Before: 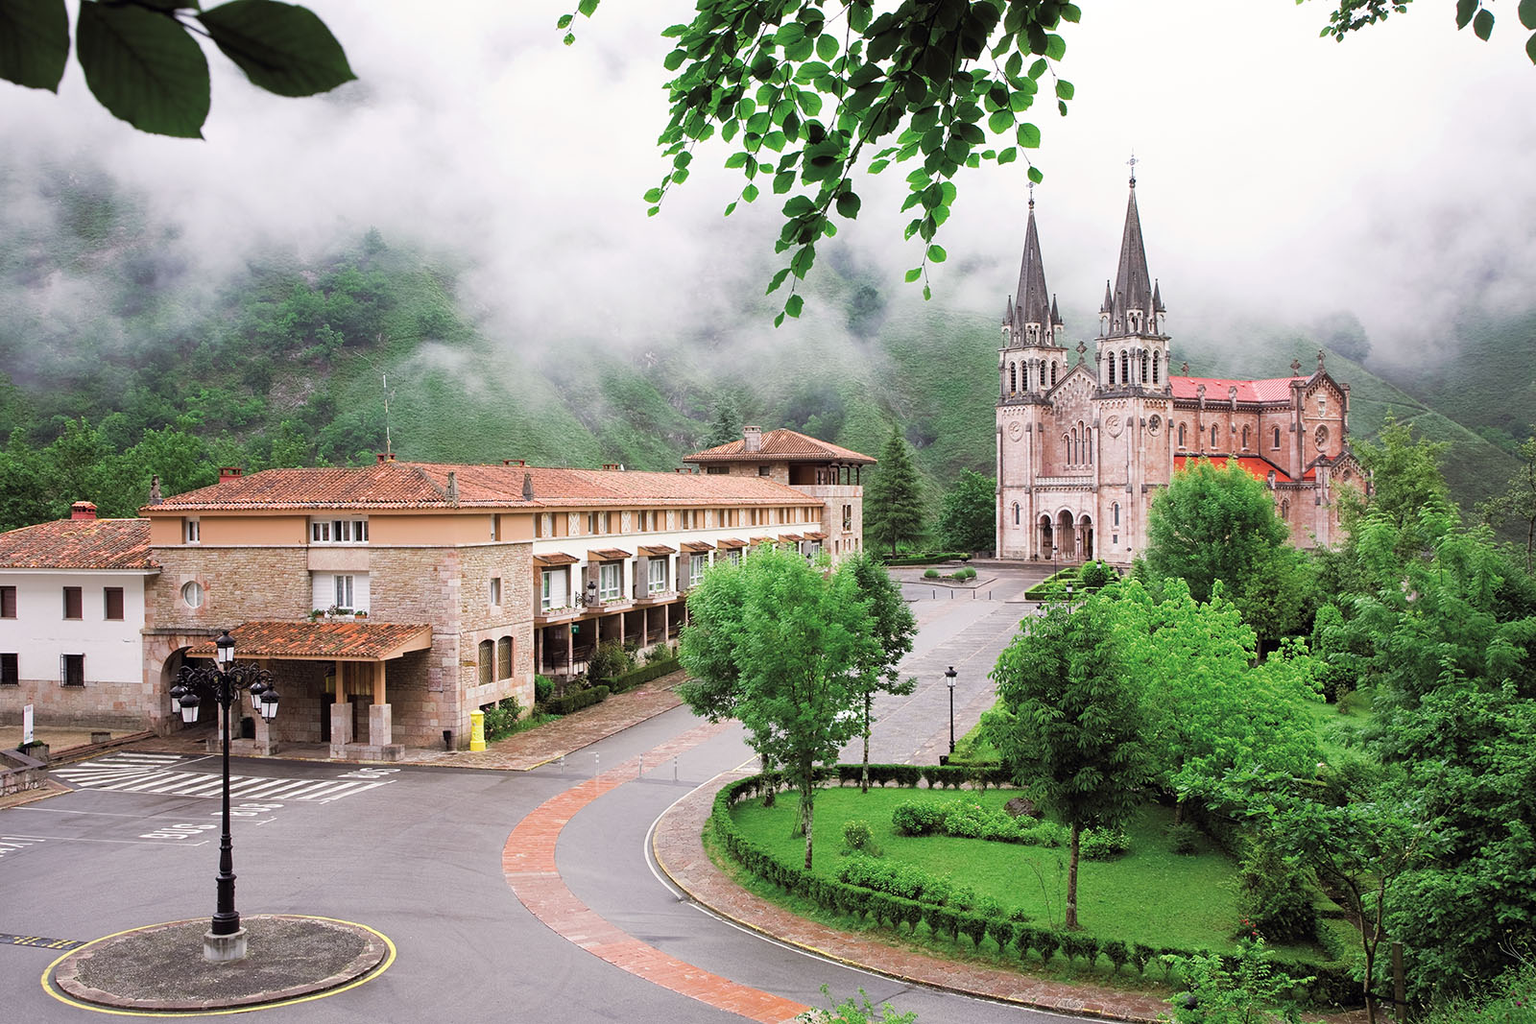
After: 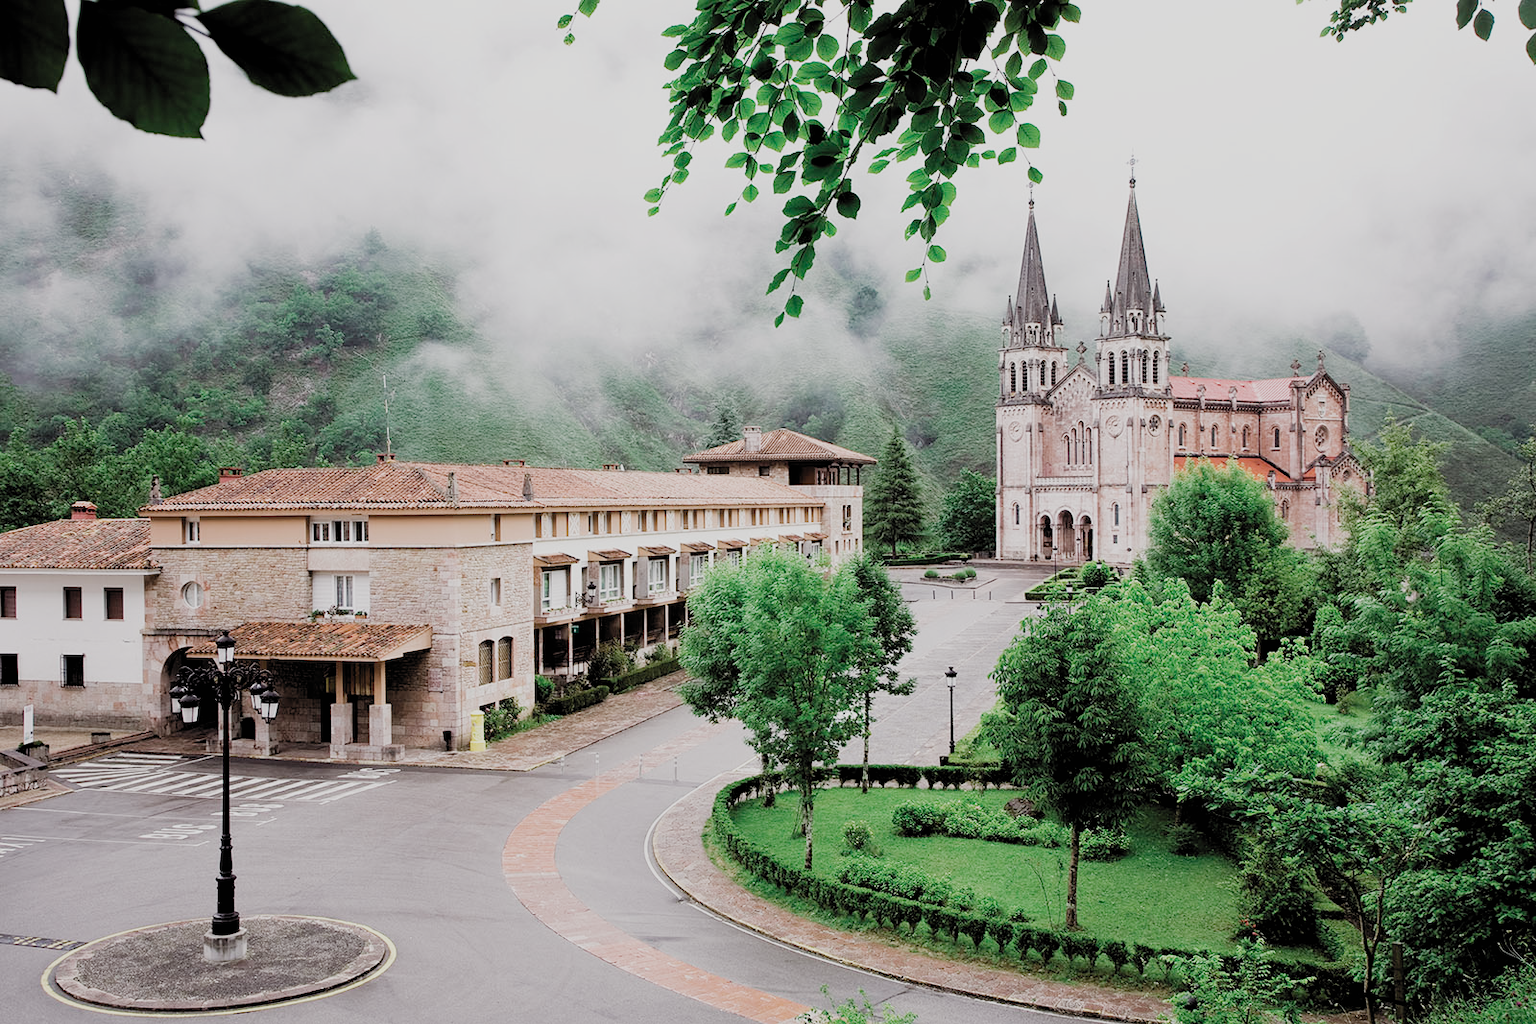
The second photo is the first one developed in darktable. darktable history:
filmic rgb: black relative exposure -5.01 EV, white relative exposure 3.97 EV, hardness 2.89, contrast 1.095, highlights saturation mix -21.33%, preserve chrominance no, color science v5 (2021), contrast in shadows safe, contrast in highlights safe
contrast brightness saturation: contrast 0.048, brightness 0.057, saturation 0.014
